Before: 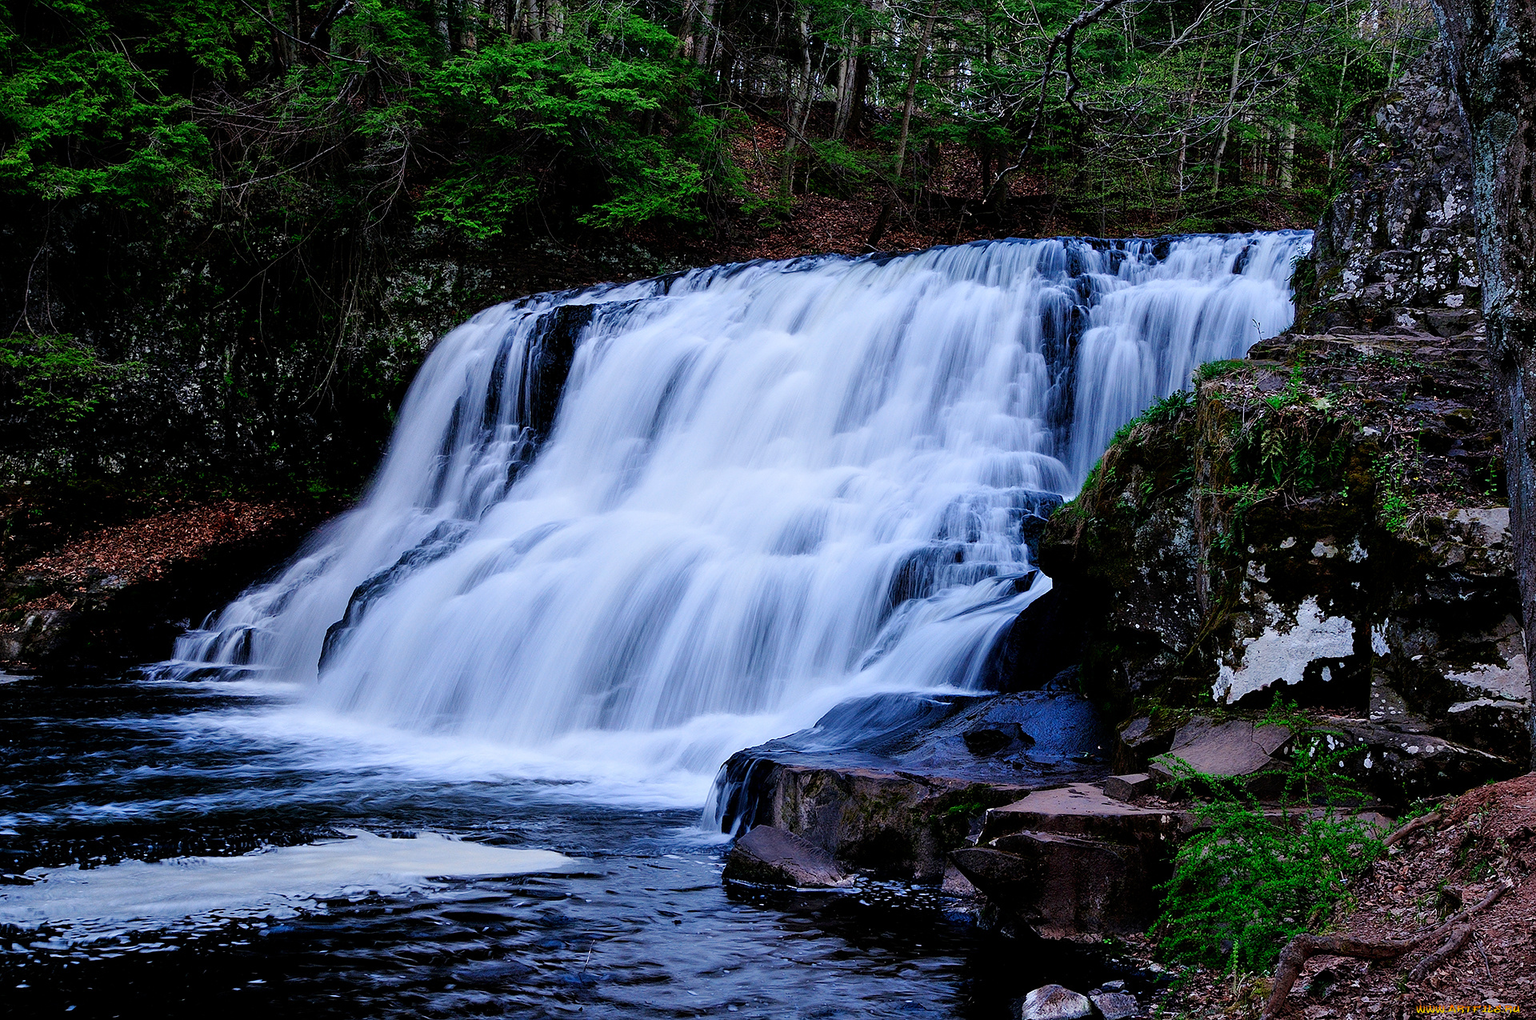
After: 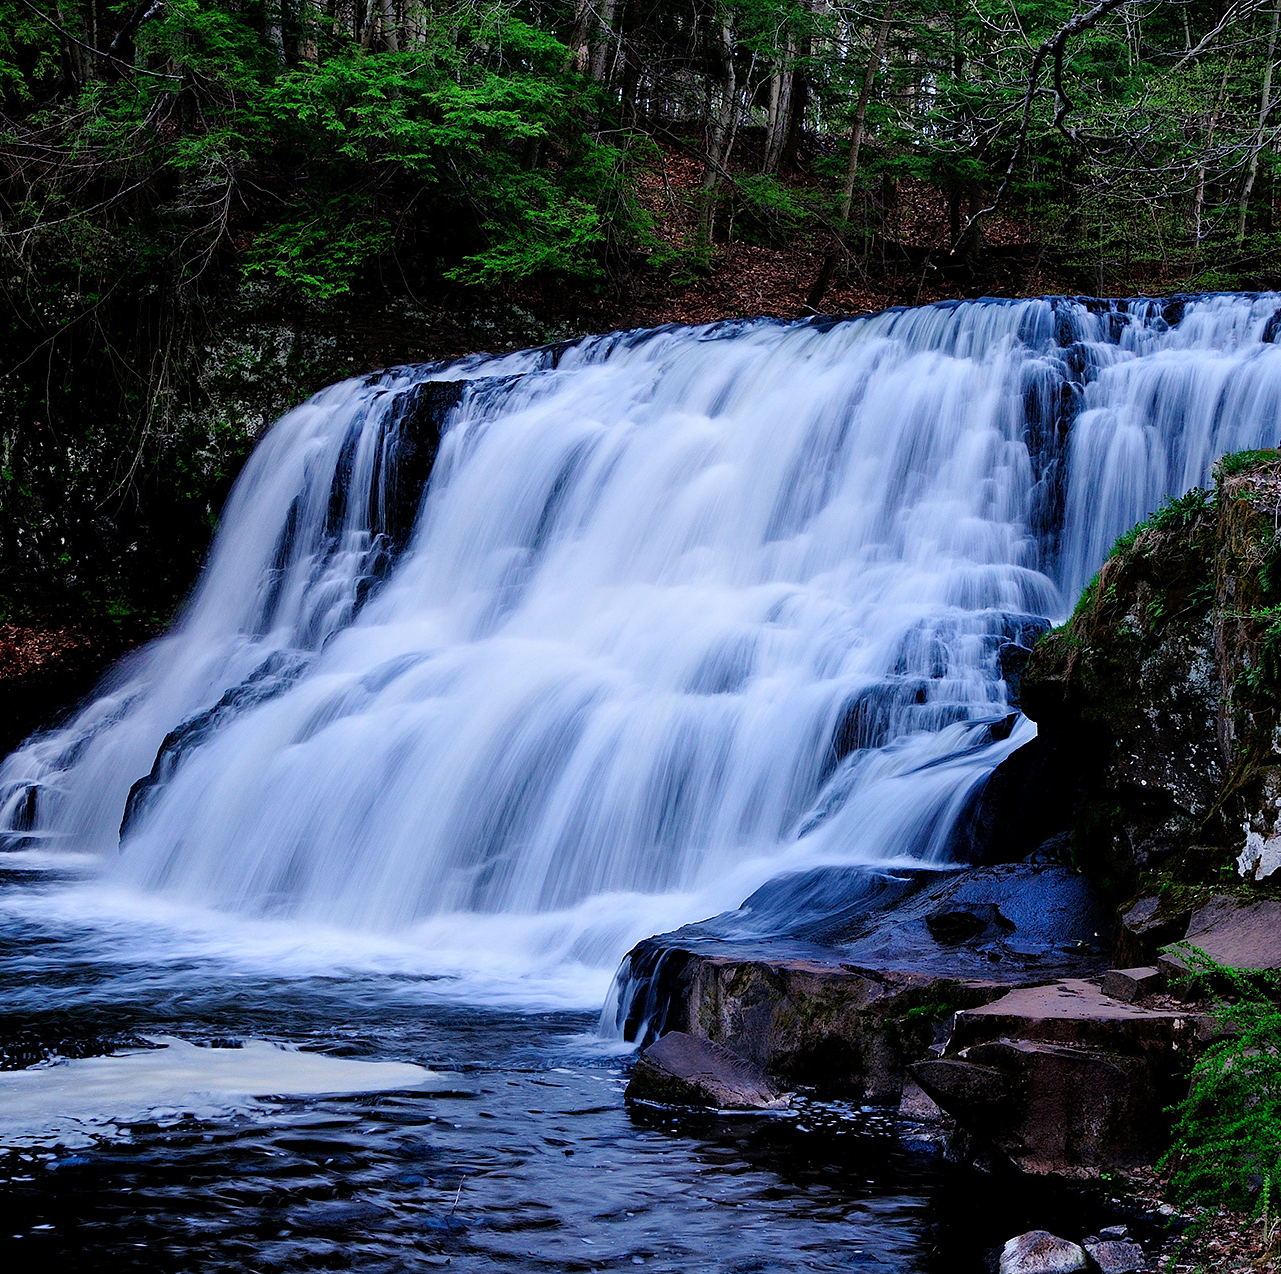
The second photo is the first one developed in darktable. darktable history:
haze removal: on, module defaults
crop and rotate: left 14.48%, right 18.75%
